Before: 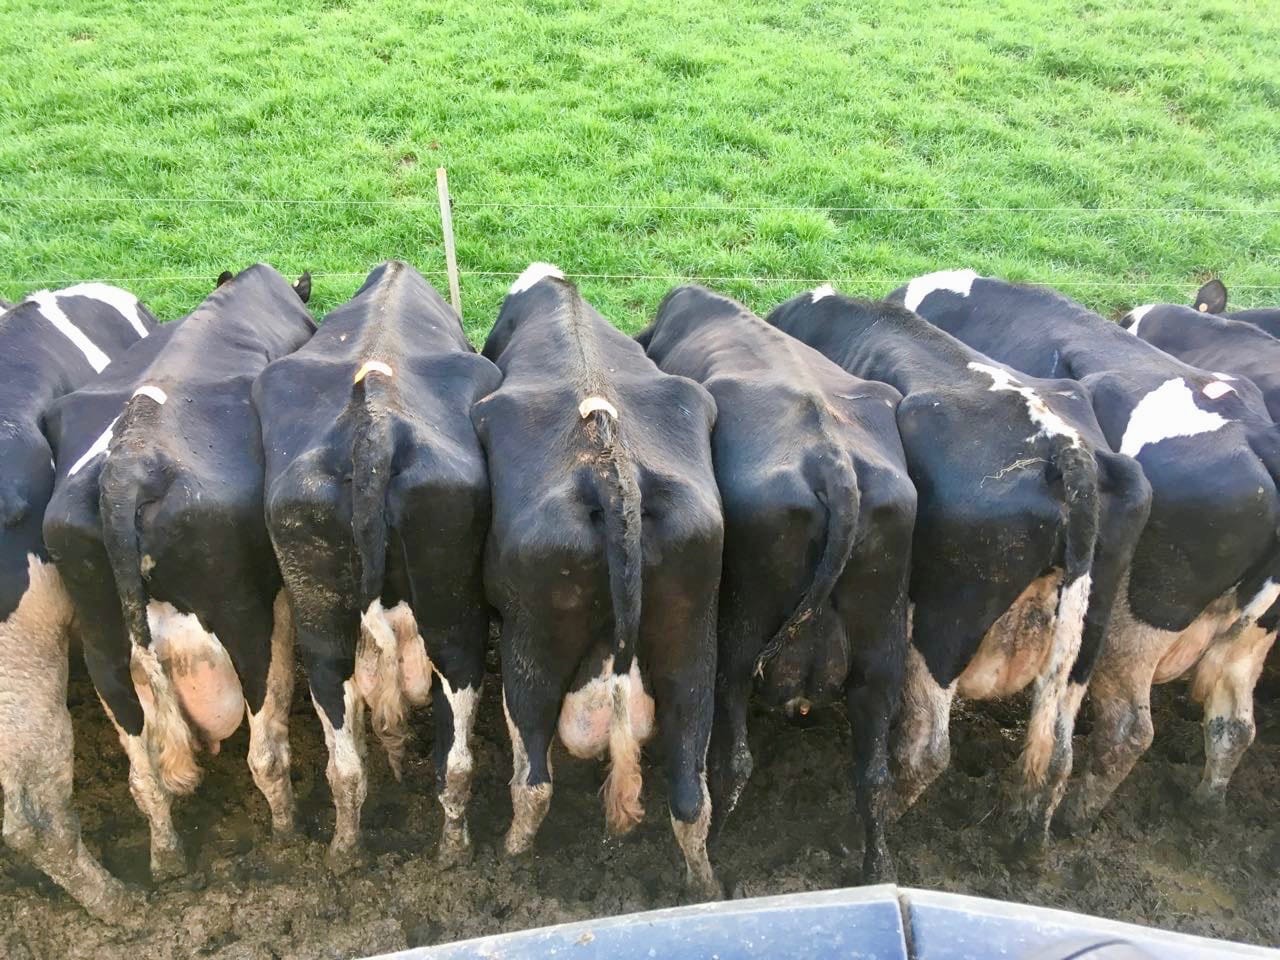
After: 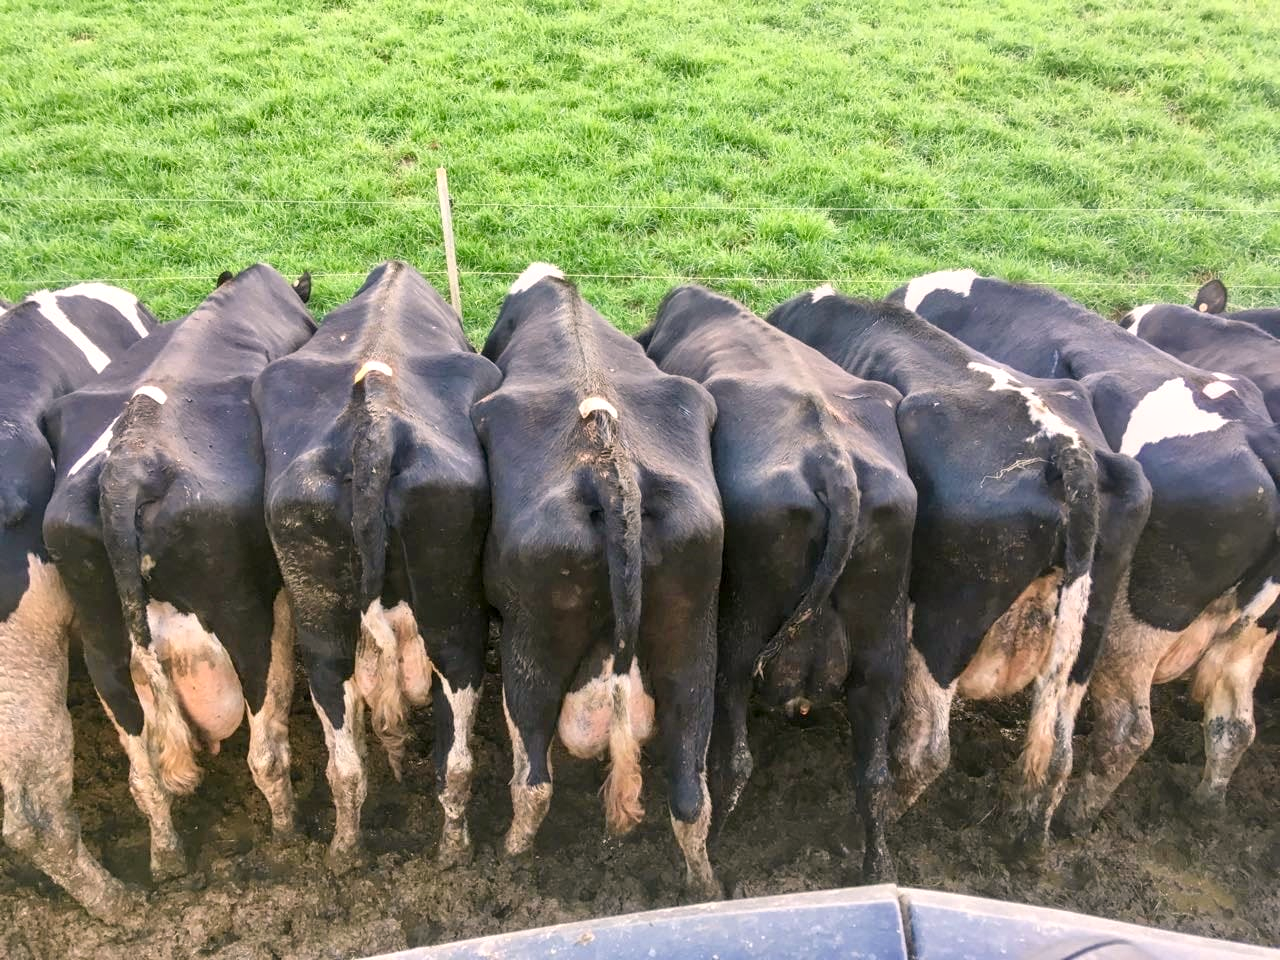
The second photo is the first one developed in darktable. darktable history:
local contrast: on, module defaults
color correction: highlights a* 7.21, highlights b* 3.95
